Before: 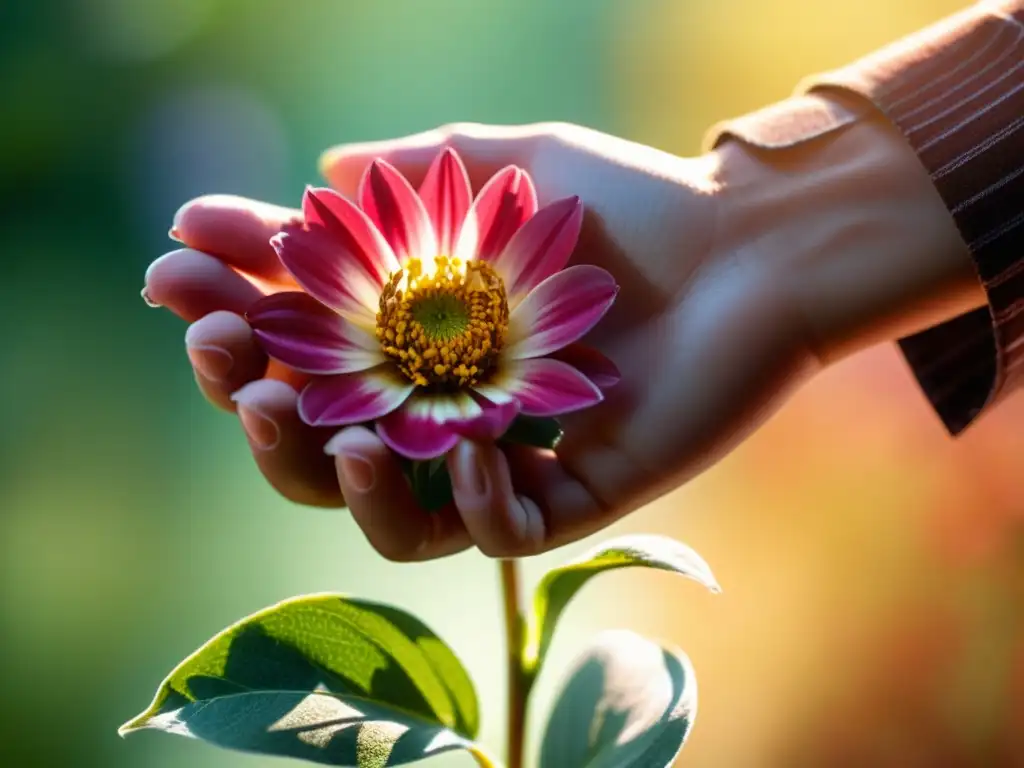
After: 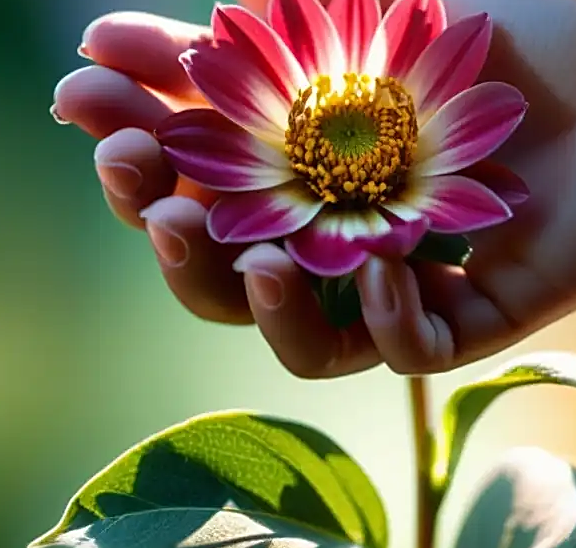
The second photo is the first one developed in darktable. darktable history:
sharpen: on, module defaults
crop: left 8.966%, top 23.852%, right 34.699%, bottom 4.703%
